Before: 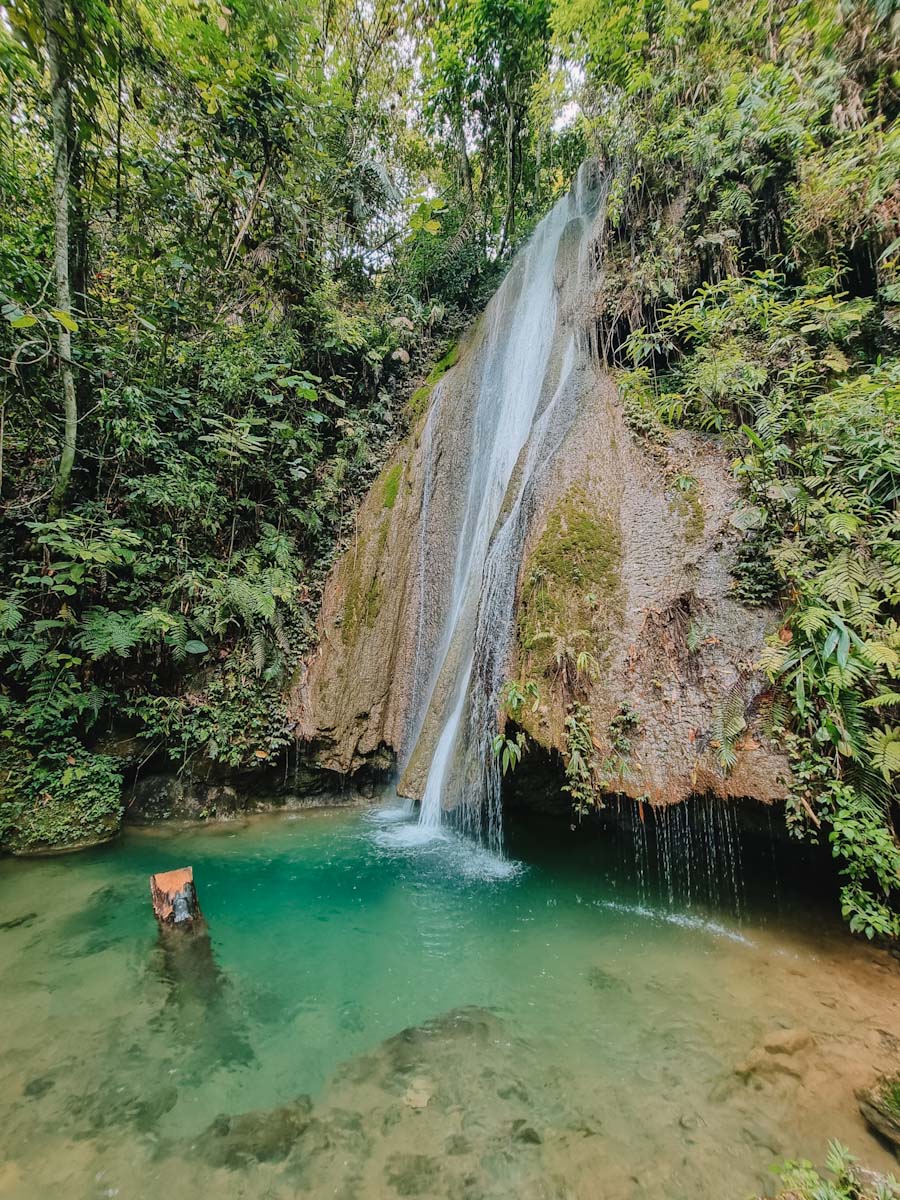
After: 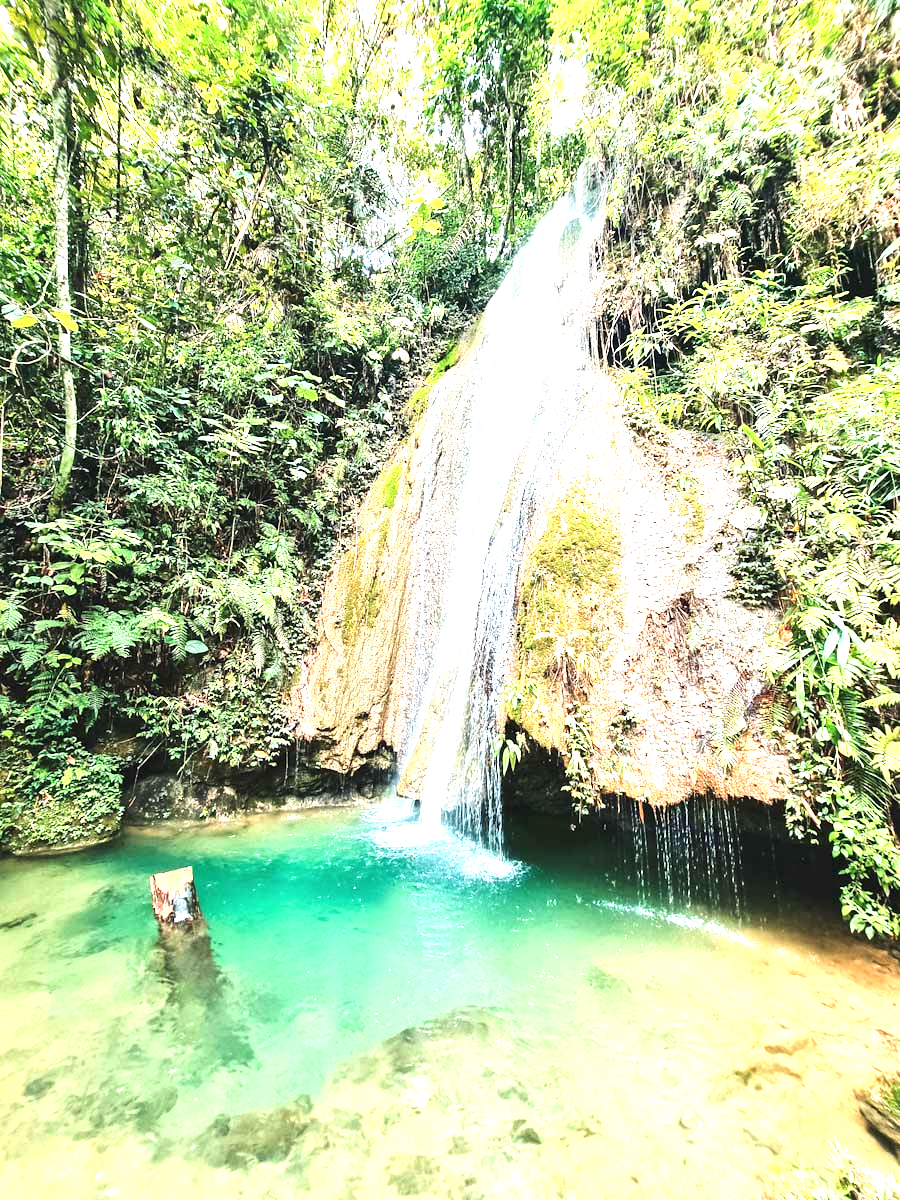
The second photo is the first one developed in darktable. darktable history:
tone equalizer: -8 EV -0.75 EV, -7 EV -0.7 EV, -6 EV -0.6 EV, -5 EV -0.4 EV, -3 EV 0.4 EV, -2 EV 0.6 EV, -1 EV 0.7 EV, +0 EV 0.75 EV, edges refinement/feathering 500, mask exposure compensation -1.57 EV, preserve details no
color balance rgb: perceptual saturation grading › global saturation -0.31%, global vibrance -8%, contrast -13%, saturation formula JzAzBz (2021)
exposure: black level correction 0.001, exposure 1.822 EV, compensate exposure bias true, compensate highlight preservation false
